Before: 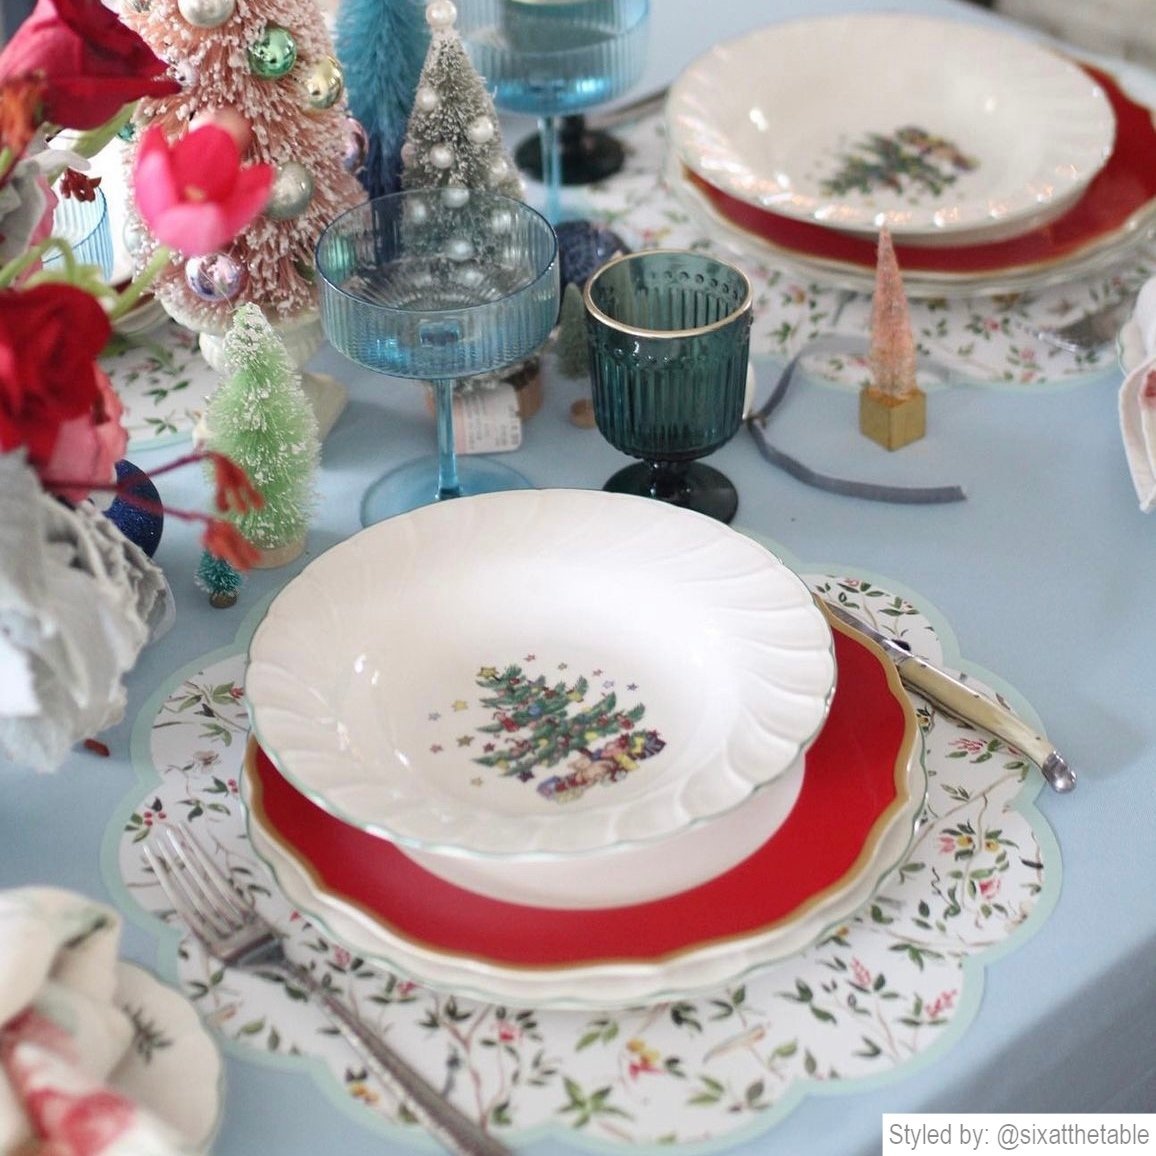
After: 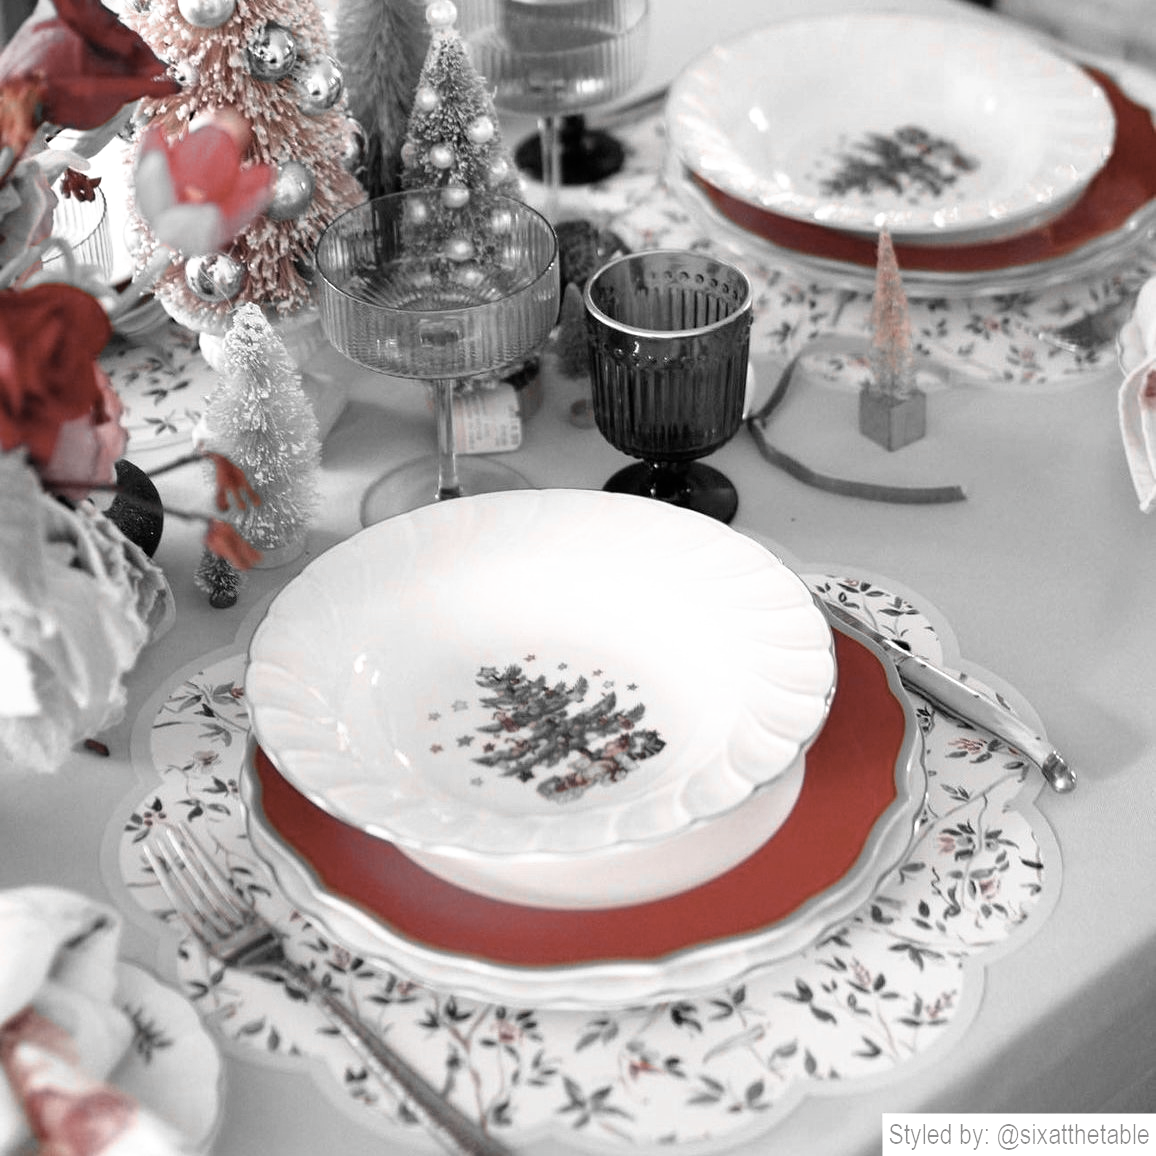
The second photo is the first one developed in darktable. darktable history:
color zones: curves: ch1 [(0, 0.006) (0.094, 0.285) (0.171, 0.001) (0.429, 0.001) (0.571, 0.003) (0.714, 0.004) (0.857, 0.004) (1, 0.006)]
color balance rgb: highlights gain › chroma 1.007%, highlights gain › hue 60.09°, perceptual saturation grading › global saturation 19.362%, global vibrance -17.544%, contrast -5.566%
filmic rgb: black relative exposure -8.23 EV, white relative exposure 2.2 EV, target white luminance 99.894%, hardness 7.11, latitude 74.32%, contrast 1.315, highlights saturation mix -2.14%, shadows ↔ highlights balance 29.93%, color science v6 (2022)
